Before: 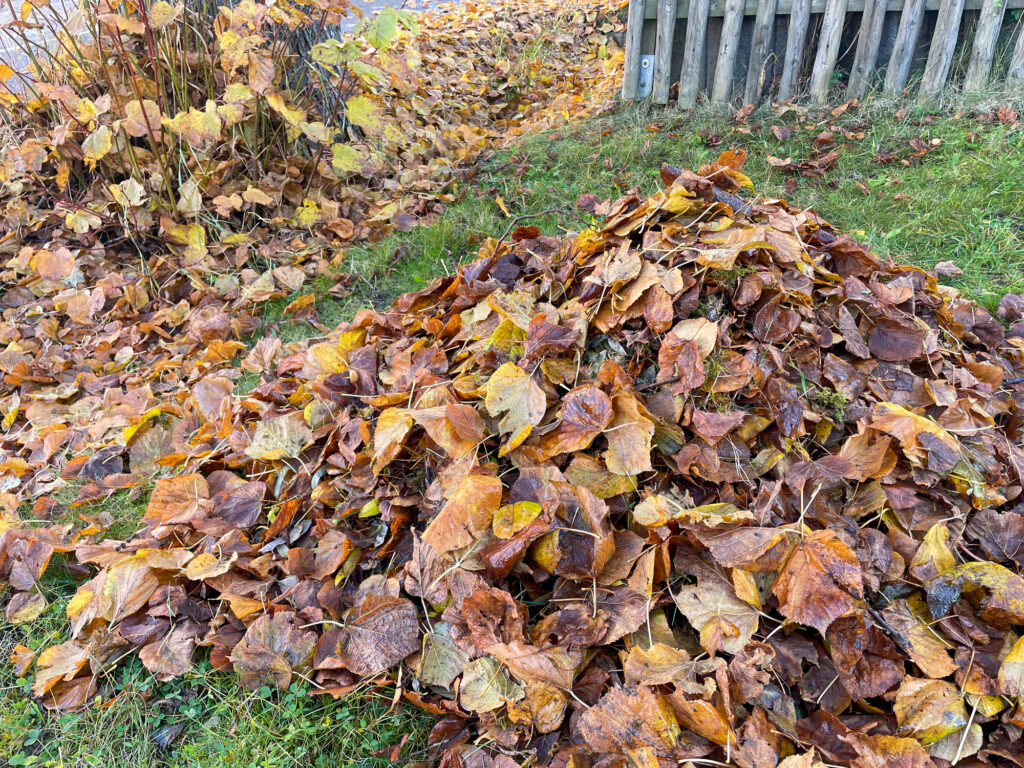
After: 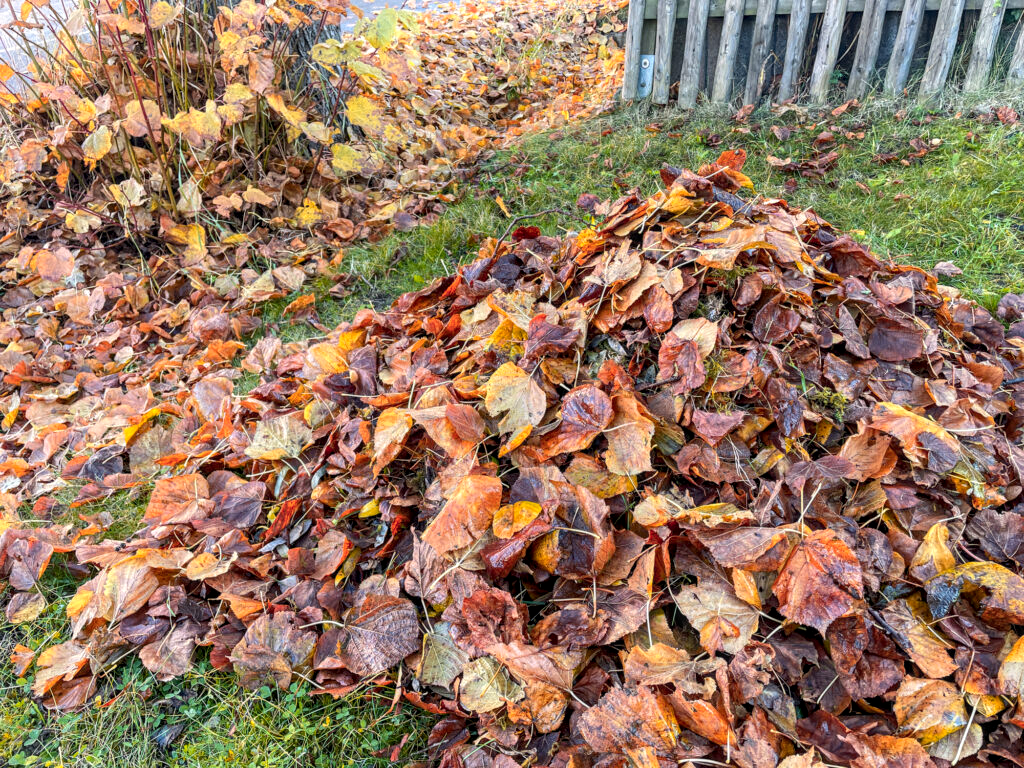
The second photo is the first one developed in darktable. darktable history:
shadows and highlights: highlights 70.7, soften with gaussian
color zones: curves: ch1 [(0.235, 0.558) (0.75, 0.5)]; ch2 [(0.25, 0.462) (0.749, 0.457)], mix 40.67%
local contrast: detail 130%
